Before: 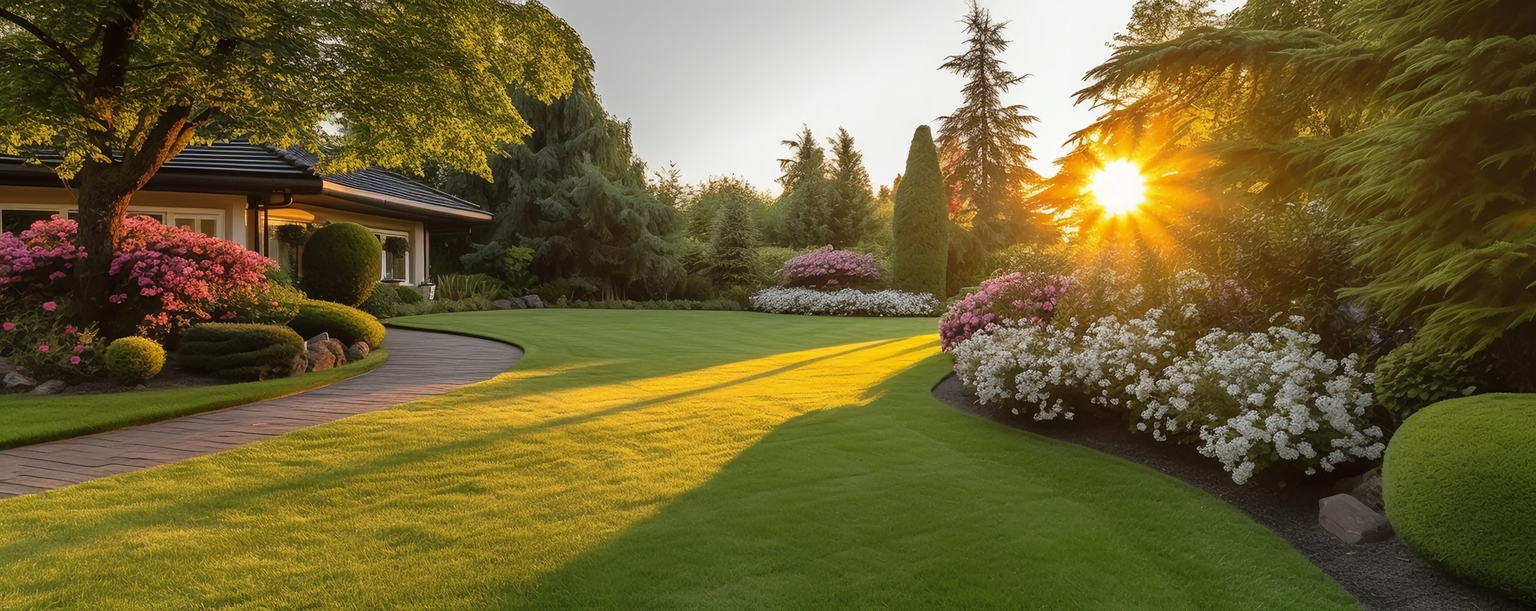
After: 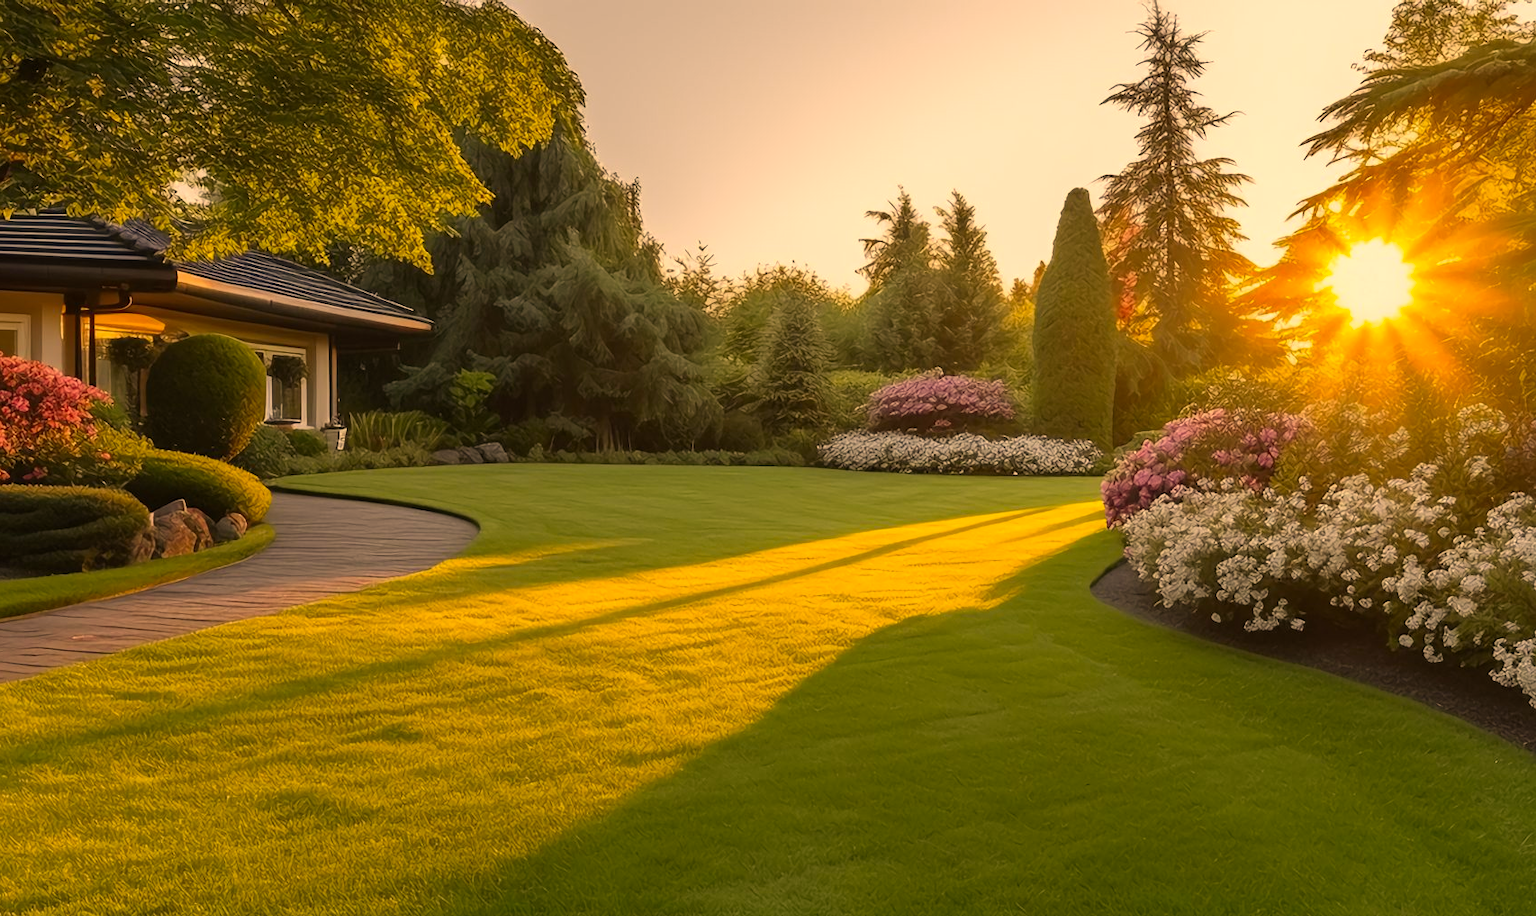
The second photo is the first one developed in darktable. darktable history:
color correction: highlights a* 15, highlights b* 31.55
crop and rotate: left 13.342%, right 19.991%
